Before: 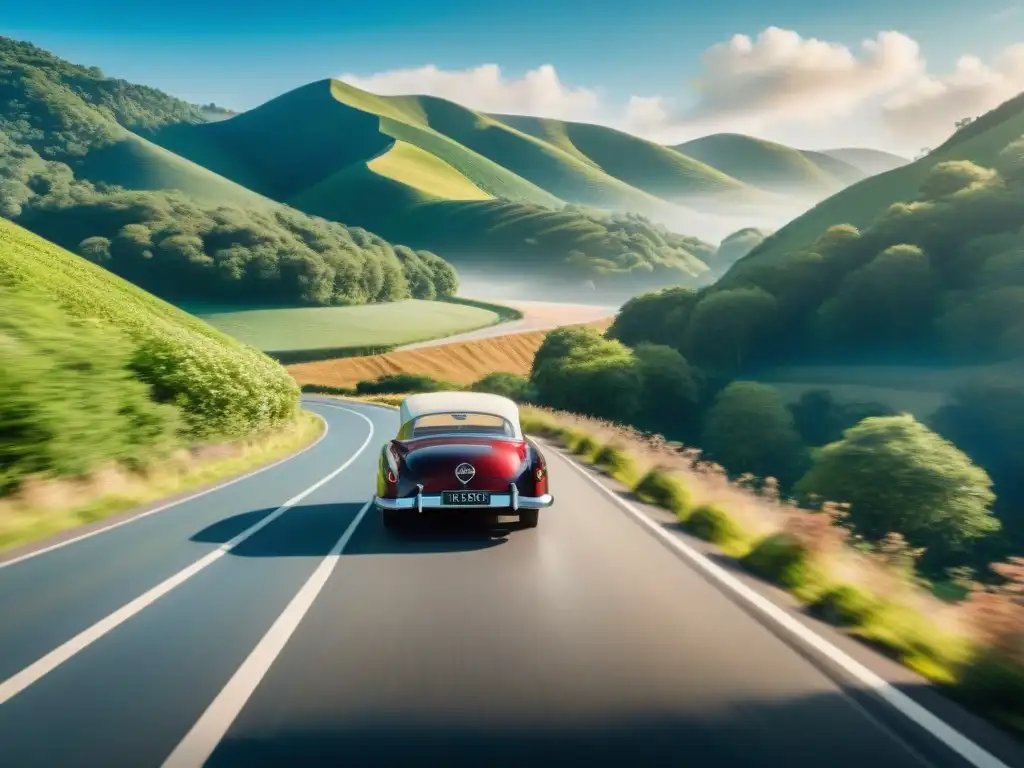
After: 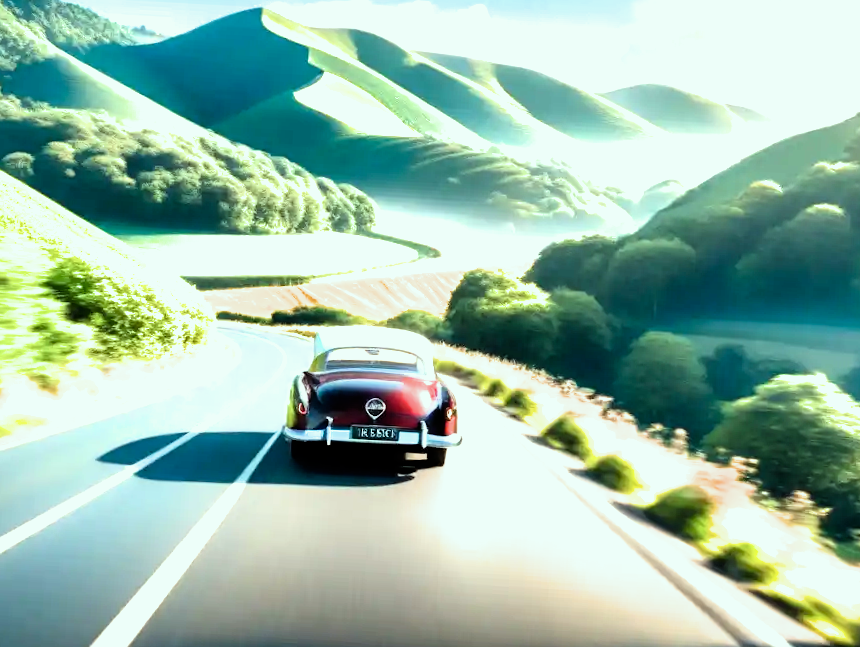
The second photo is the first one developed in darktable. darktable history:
color correction: highlights a* -6.83, highlights b* 0.411
crop and rotate: angle -3.12°, left 5.377%, top 5.203%, right 4.647%, bottom 4.495%
filmic rgb: black relative exposure -8.68 EV, white relative exposure 2.71 EV, target black luminance 0%, hardness 6.25, latitude 76.68%, contrast 1.328, shadows ↔ highlights balance -0.362%, color science v6 (2022)
exposure: black level correction 0, exposure 1.28 EV, compensate highlight preservation false
tone curve: curves: ch0 [(0, 0) (0.059, 0.027) (0.162, 0.125) (0.304, 0.279) (0.547, 0.532) (0.828, 0.815) (1, 0.983)]; ch1 [(0, 0) (0.23, 0.166) (0.34, 0.308) (0.371, 0.337) (0.429, 0.411) (0.477, 0.462) (0.499, 0.498) (0.529, 0.537) (0.559, 0.582) (0.743, 0.798) (1, 1)]; ch2 [(0, 0) (0.431, 0.414) (0.498, 0.503) (0.524, 0.528) (0.568, 0.546) (0.6, 0.597) (0.634, 0.645) (0.728, 0.742) (1, 1)], preserve colors none
